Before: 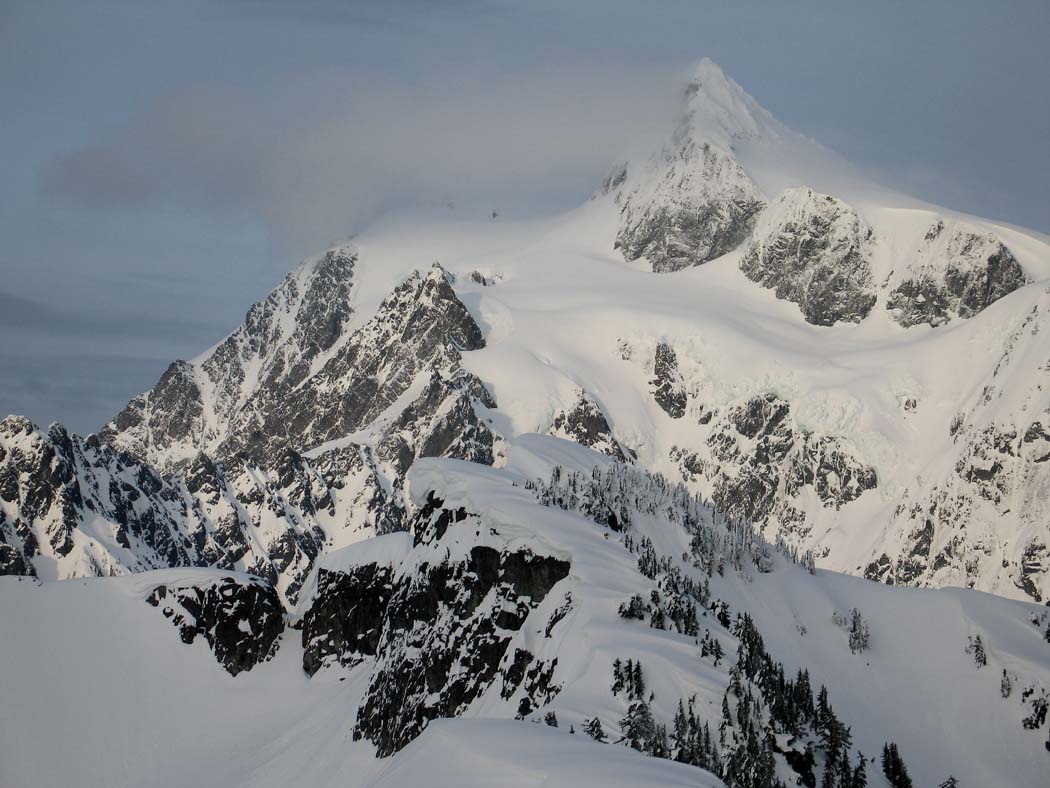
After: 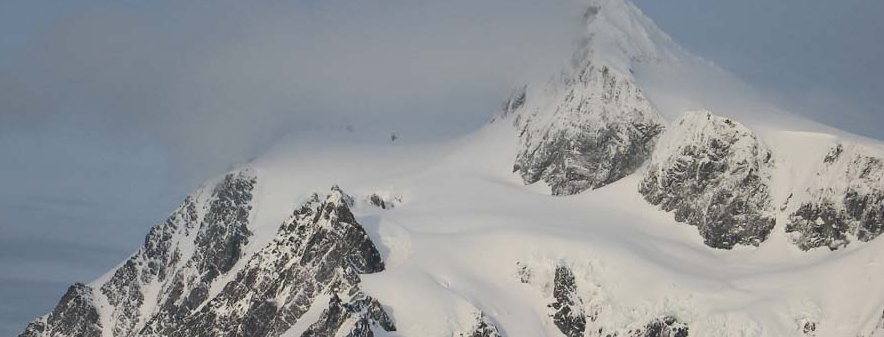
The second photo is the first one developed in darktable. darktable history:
crop and rotate: left 9.686%, top 9.772%, right 6.031%, bottom 47.428%
